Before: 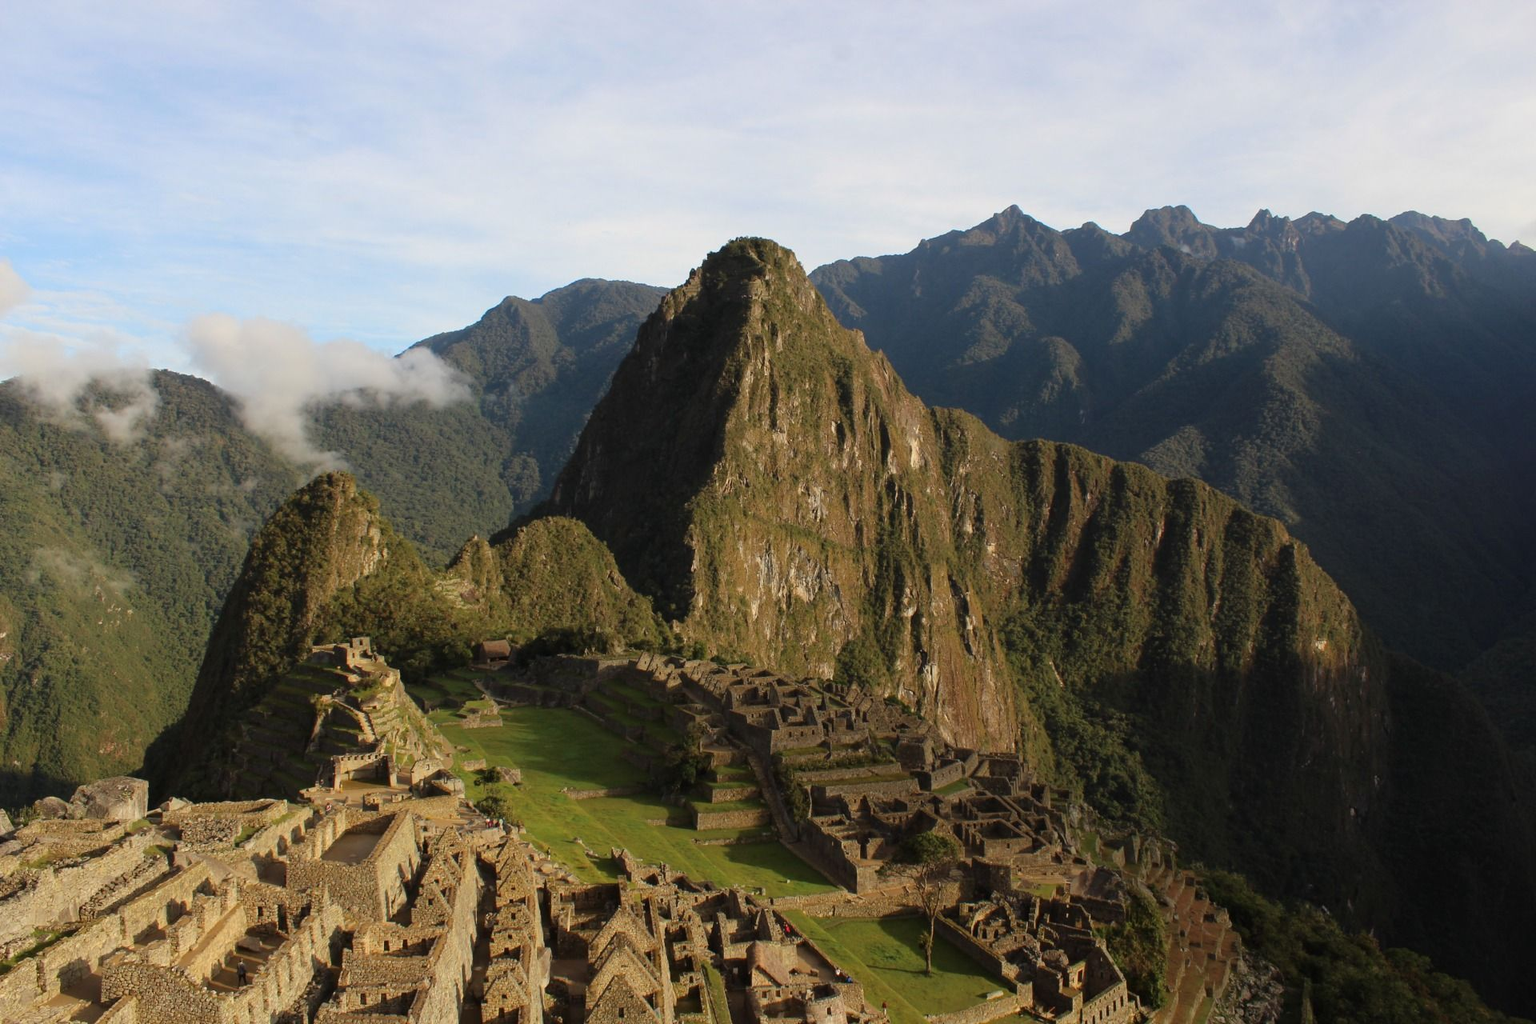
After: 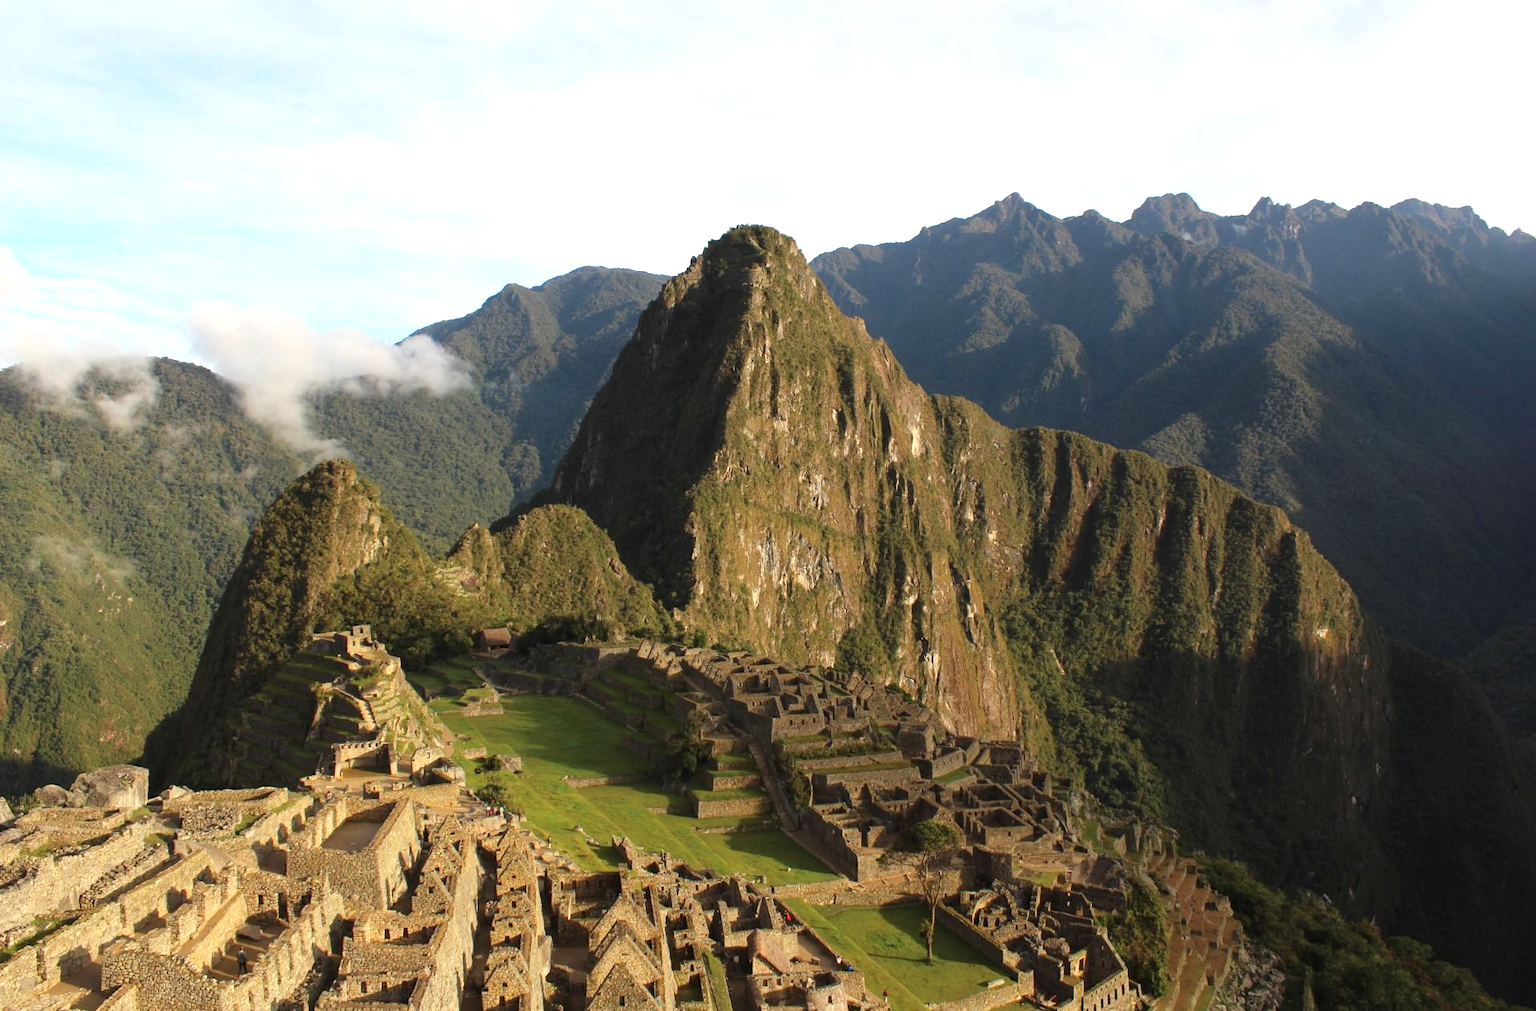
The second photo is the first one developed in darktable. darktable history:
exposure: exposure 0.643 EV, compensate highlight preservation false
crop: top 1.321%, right 0.079%
